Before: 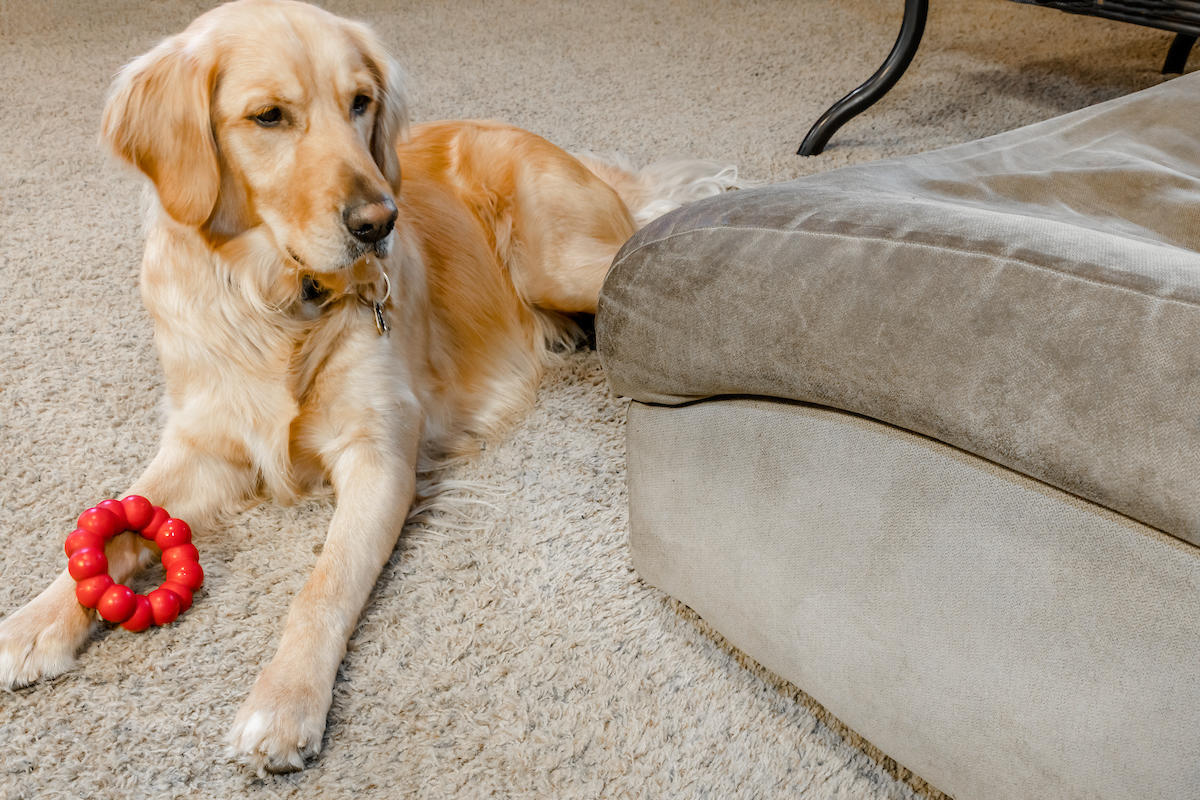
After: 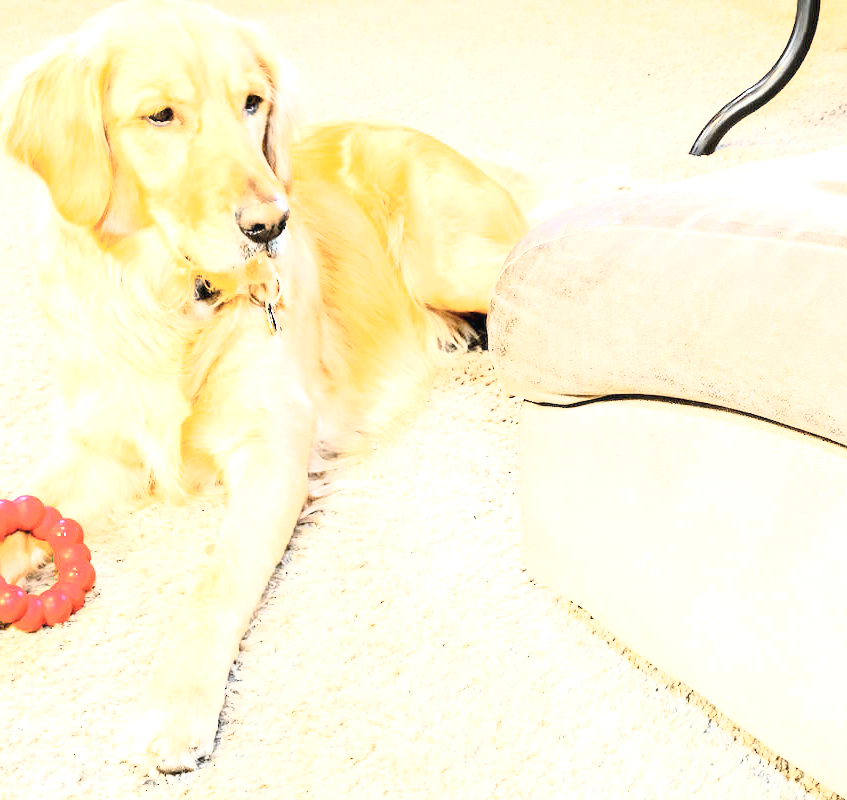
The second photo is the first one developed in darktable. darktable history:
exposure: black level correction 0, exposure 1.438 EV, compensate highlight preservation false
tone equalizer: -8 EV 0.974 EV, -7 EV 0.977 EV, -6 EV 0.981 EV, -5 EV 1.01 EV, -4 EV 0.997 EV, -3 EV 0.741 EV, -2 EV 0.477 EV, -1 EV 0.236 EV, smoothing diameter 2.19%, edges refinement/feathering 19.55, mask exposure compensation -1.57 EV, filter diffusion 5
crop and rotate: left 9.077%, right 20.259%
contrast brightness saturation: contrast 0.372, brightness 0.523
tone curve: curves: ch0 [(0, 0) (0.003, 0.004) (0.011, 0.008) (0.025, 0.012) (0.044, 0.02) (0.069, 0.028) (0.1, 0.034) (0.136, 0.059) (0.177, 0.1) (0.224, 0.151) (0.277, 0.203) (0.335, 0.266) (0.399, 0.344) (0.468, 0.414) (0.543, 0.507) (0.623, 0.602) (0.709, 0.704) (0.801, 0.804) (0.898, 0.927) (1, 1)], color space Lab, independent channels, preserve colors none
